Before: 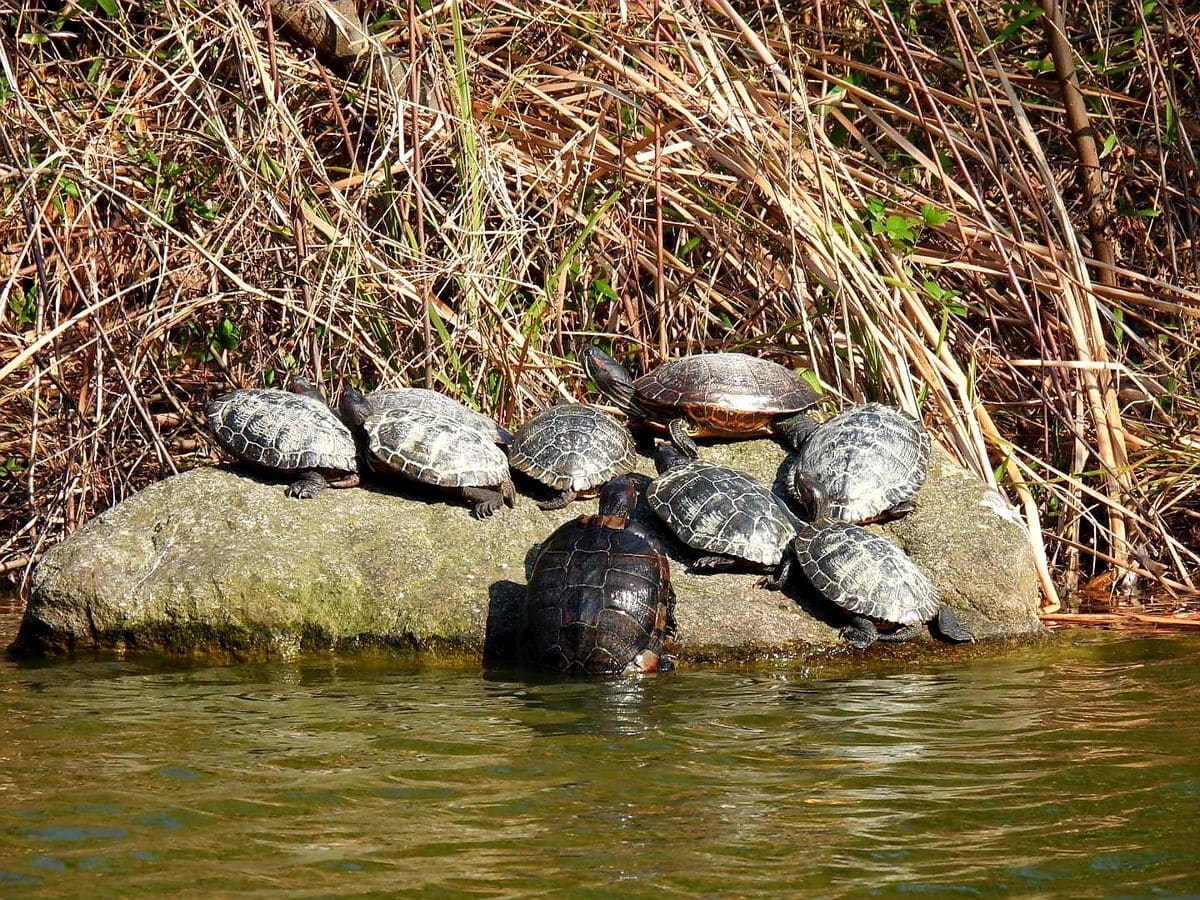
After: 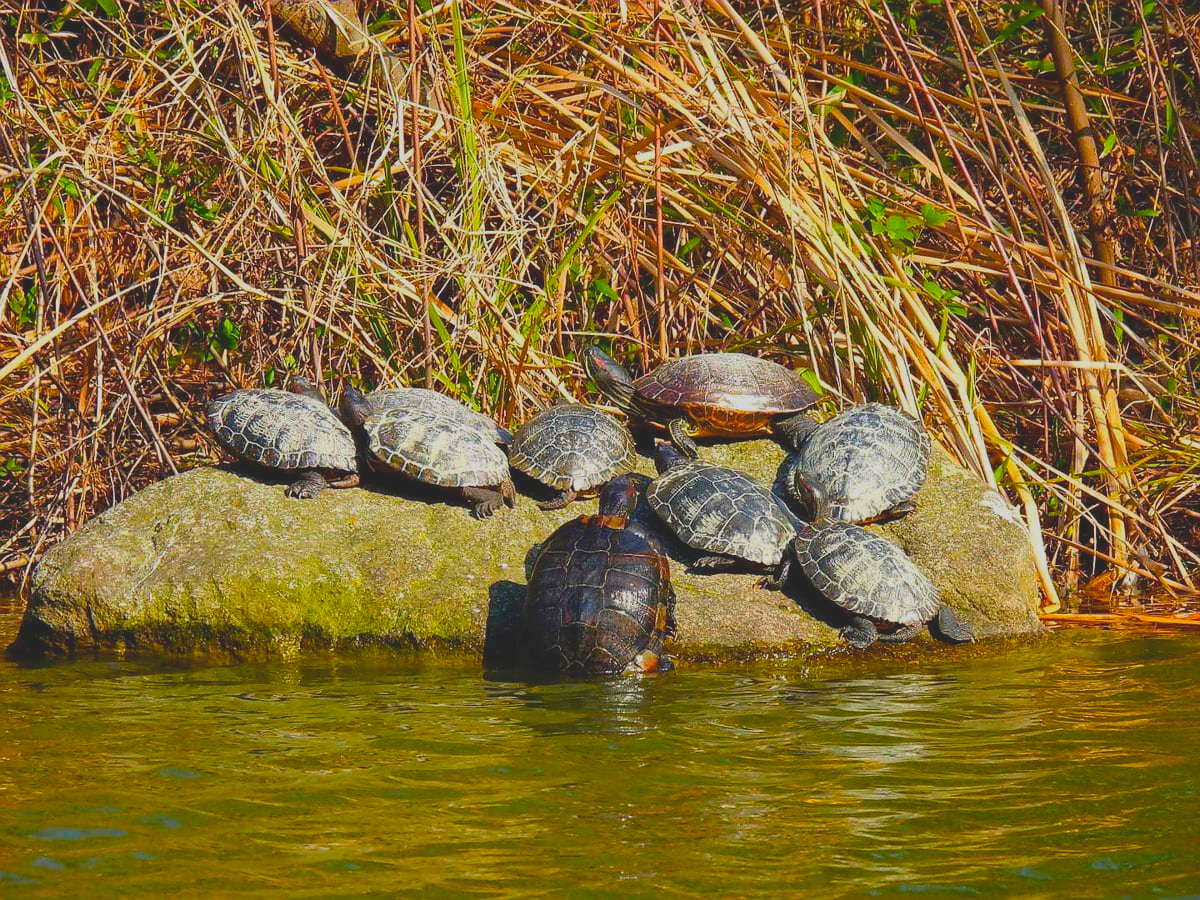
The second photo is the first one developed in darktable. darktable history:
contrast brightness saturation: contrast -0.28
color balance rgb: linear chroma grading › global chroma 8.704%, perceptual saturation grading › global saturation 18.139%, global vibrance 44.993%
